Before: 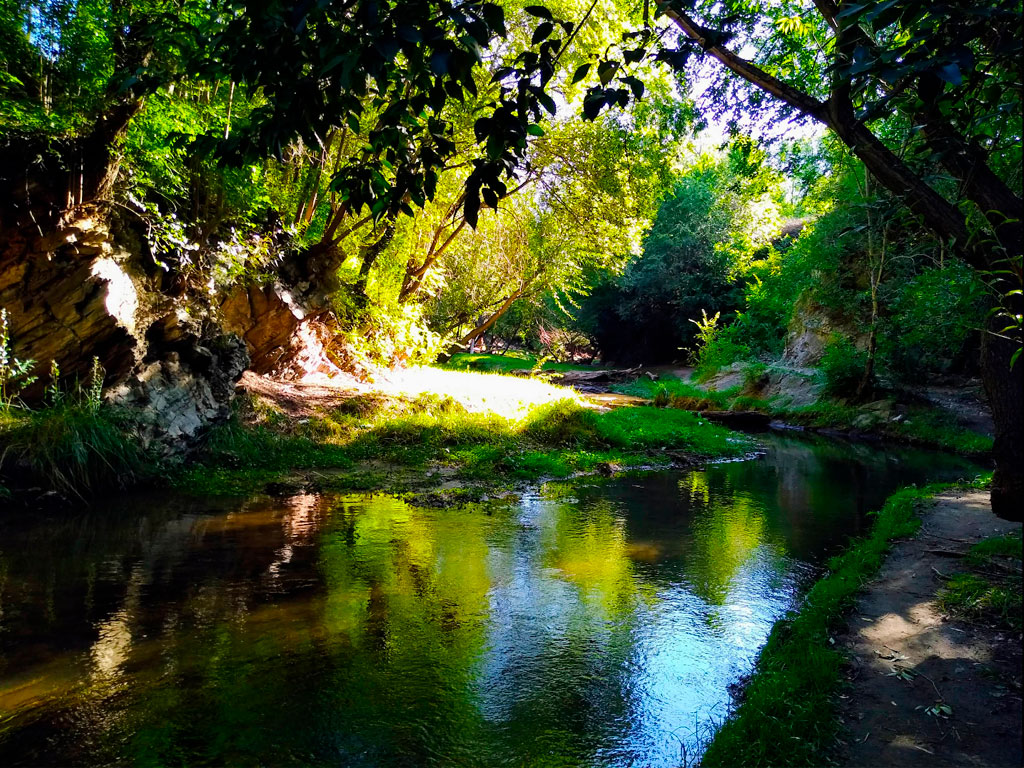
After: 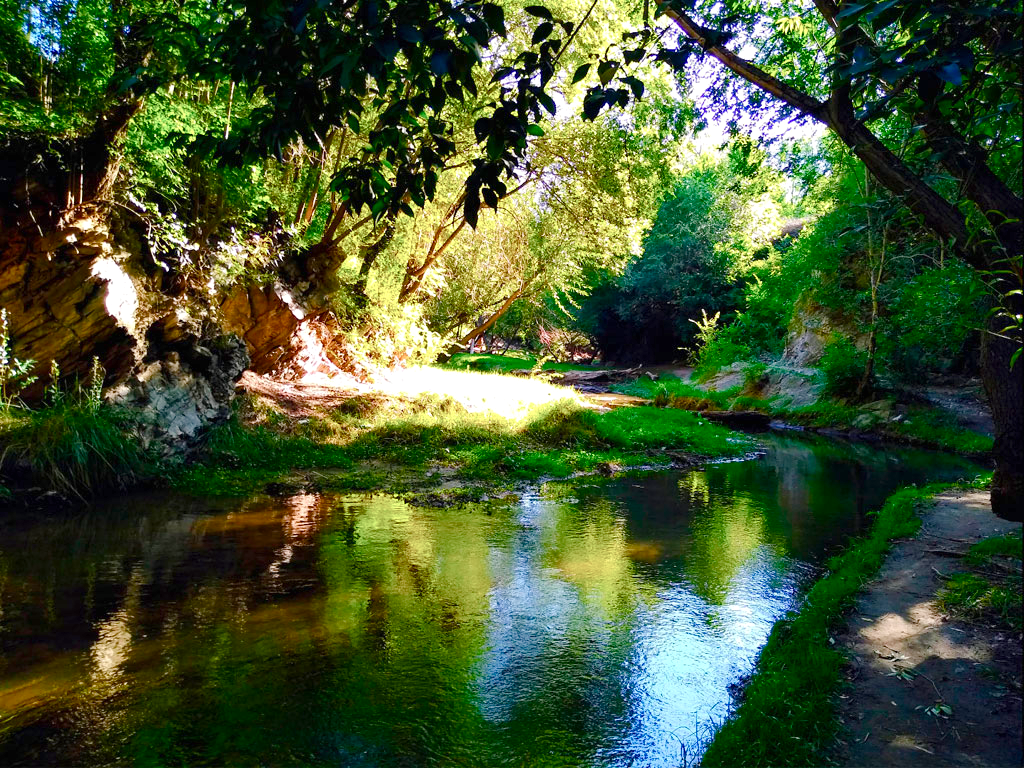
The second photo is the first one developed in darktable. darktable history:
exposure: black level correction 0, exposure 0.5 EV, compensate exposure bias true, compensate highlight preservation false
color balance rgb: shadows lift › chroma 1%, shadows lift › hue 113°, highlights gain › chroma 0.2%, highlights gain › hue 333°, perceptual saturation grading › global saturation 20%, perceptual saturation grading › highlights -50%, perceptual saturation grading › shadows 25%, contrast -10%
